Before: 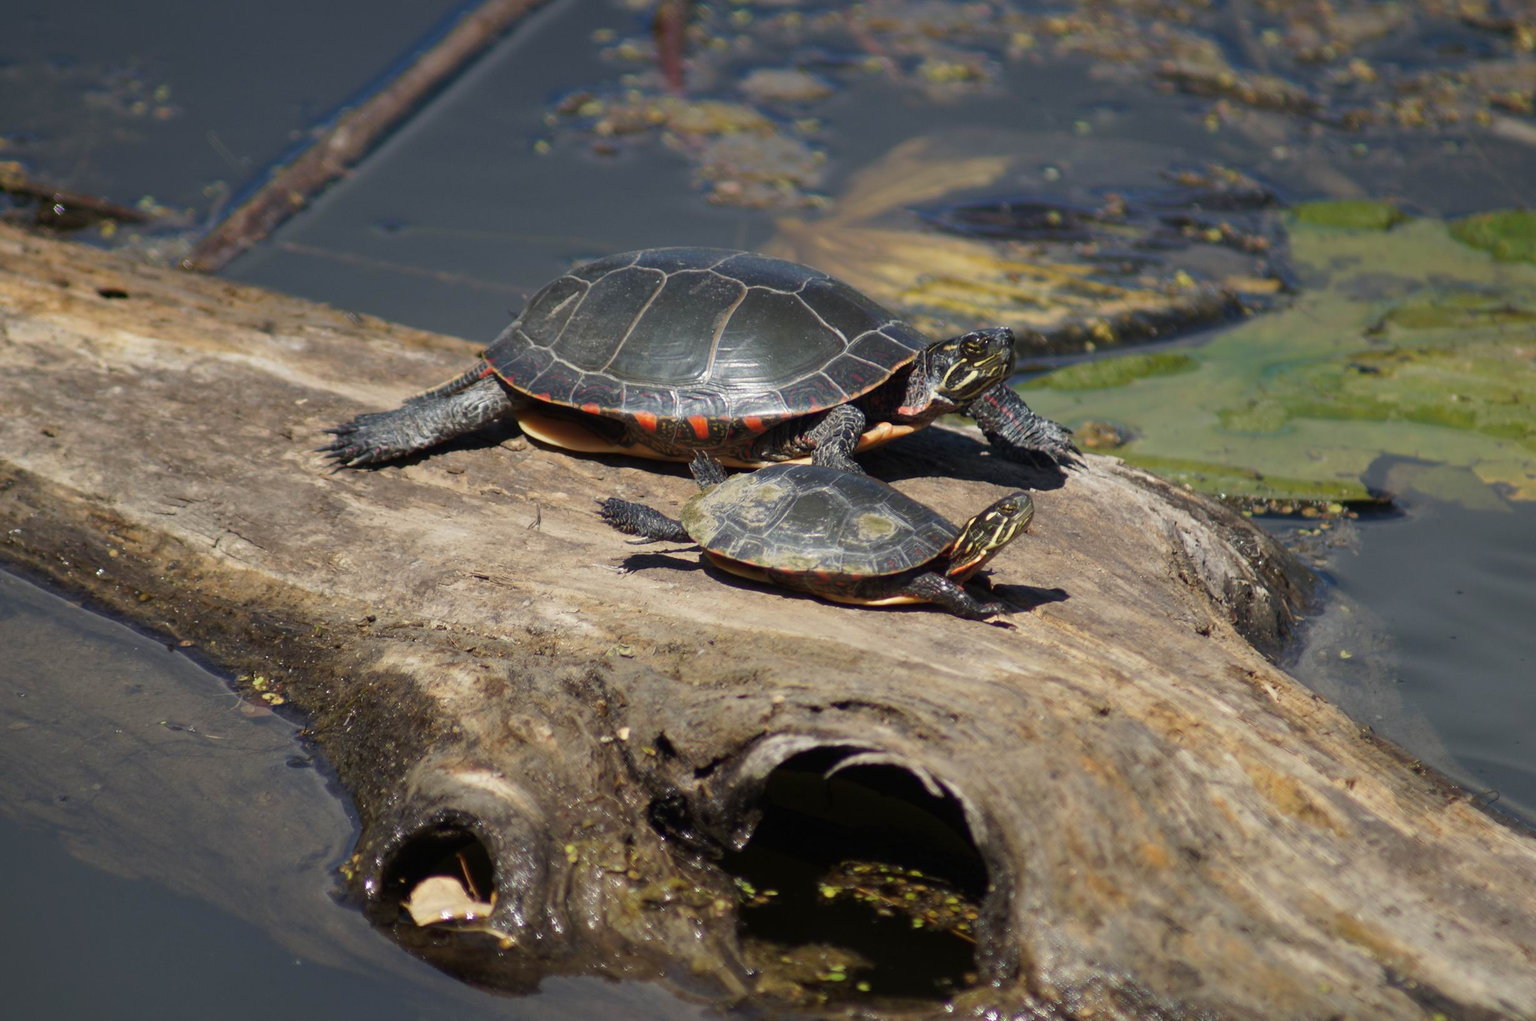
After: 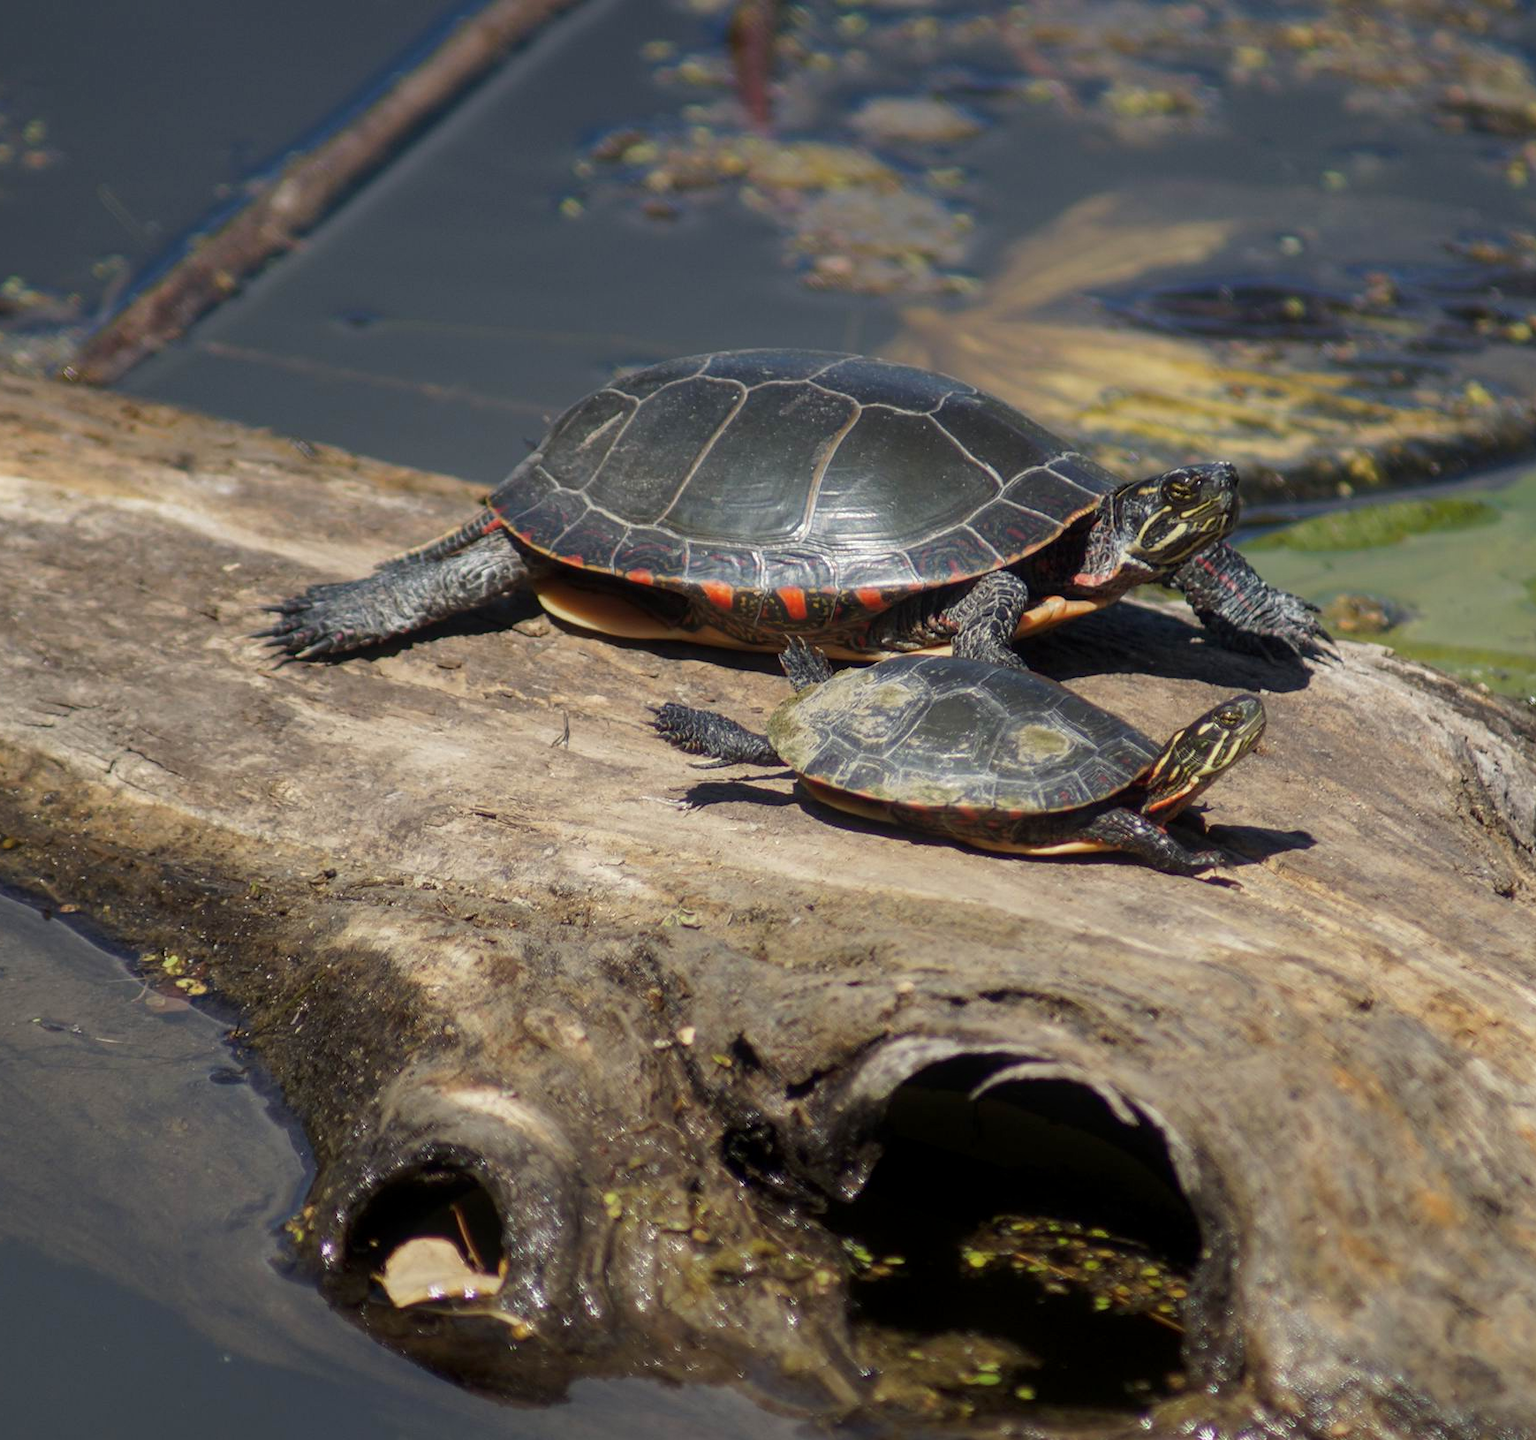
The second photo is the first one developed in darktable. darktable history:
contrast equalizer: octaves 7, y [[0.5, 0.488, 0.462, 0.461, 0.491, 0.5], [0.5 ×6], [0.5 ×6], [0 ×6], [0 ×6]]
crop and rotate: left 9.002%, right 20.19%
local contrast: on, module defaults
